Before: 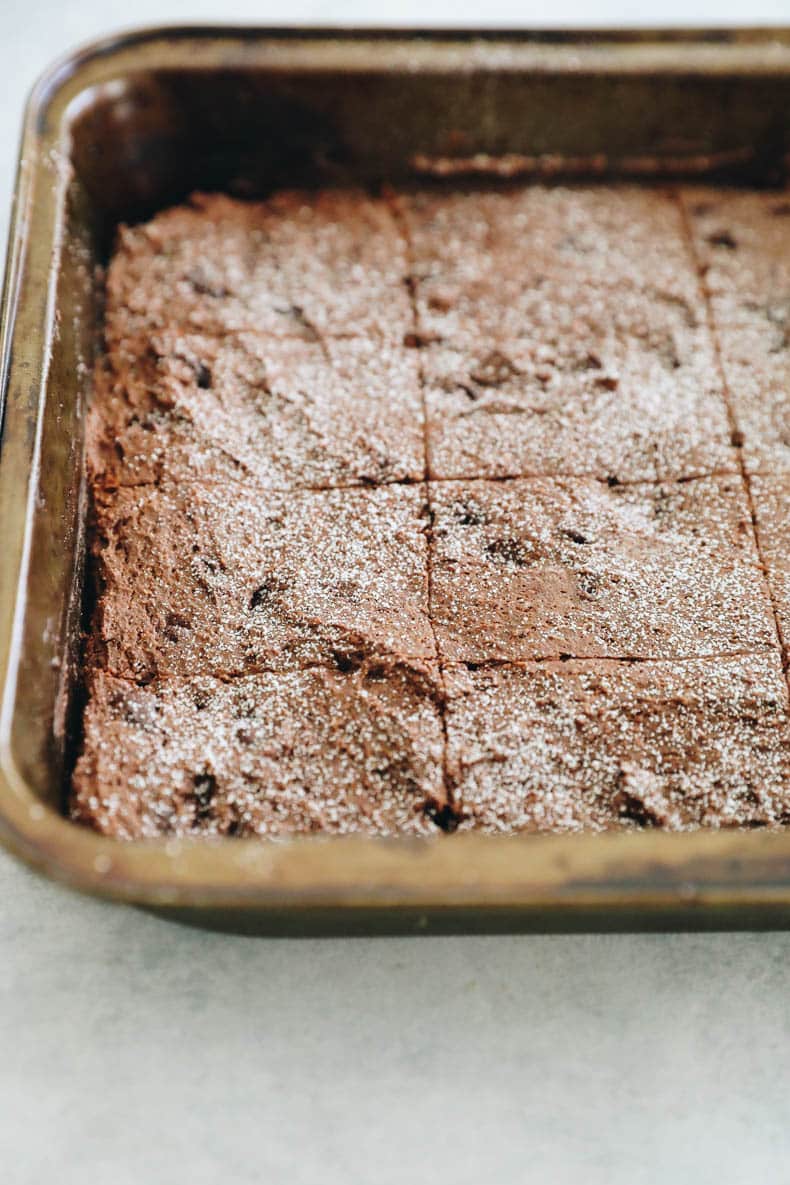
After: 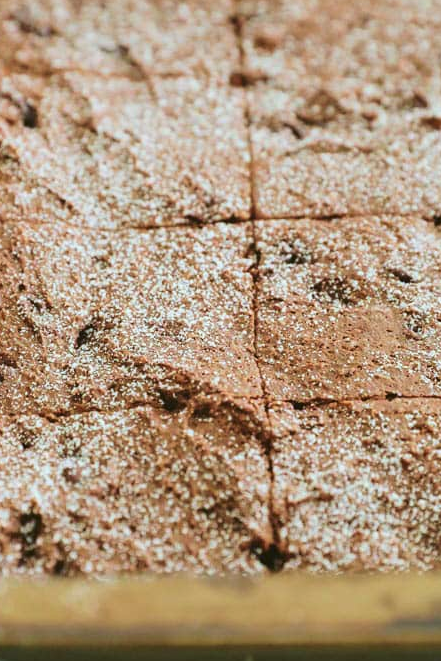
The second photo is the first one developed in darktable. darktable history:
velvia: strength 36.57%
color balance: lift [1.004, 1.002, 1.002, 0.998], gamma [1, 1.007, 1.002, 0.993], gain [1, 0.977, 1.013, 1.023], contrast -3.64%
crop and rotate: left 22.13%, top 22.054%, right 22.026%, bottom 22.102%
